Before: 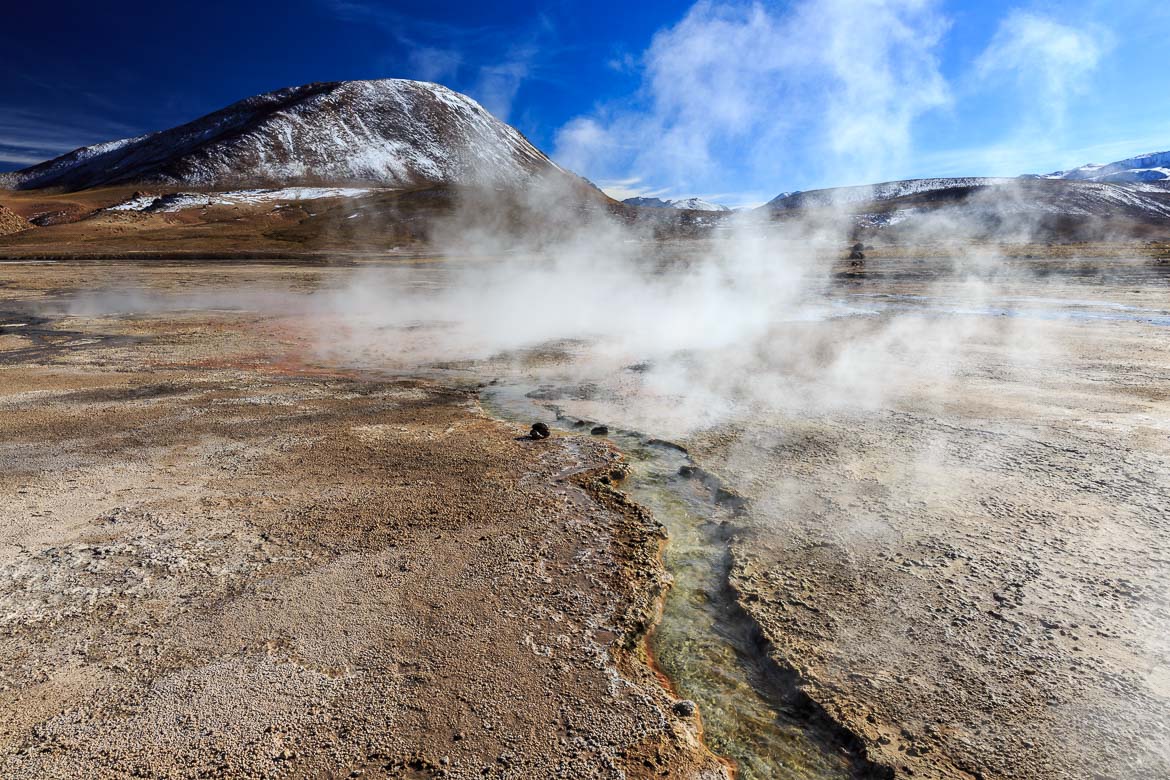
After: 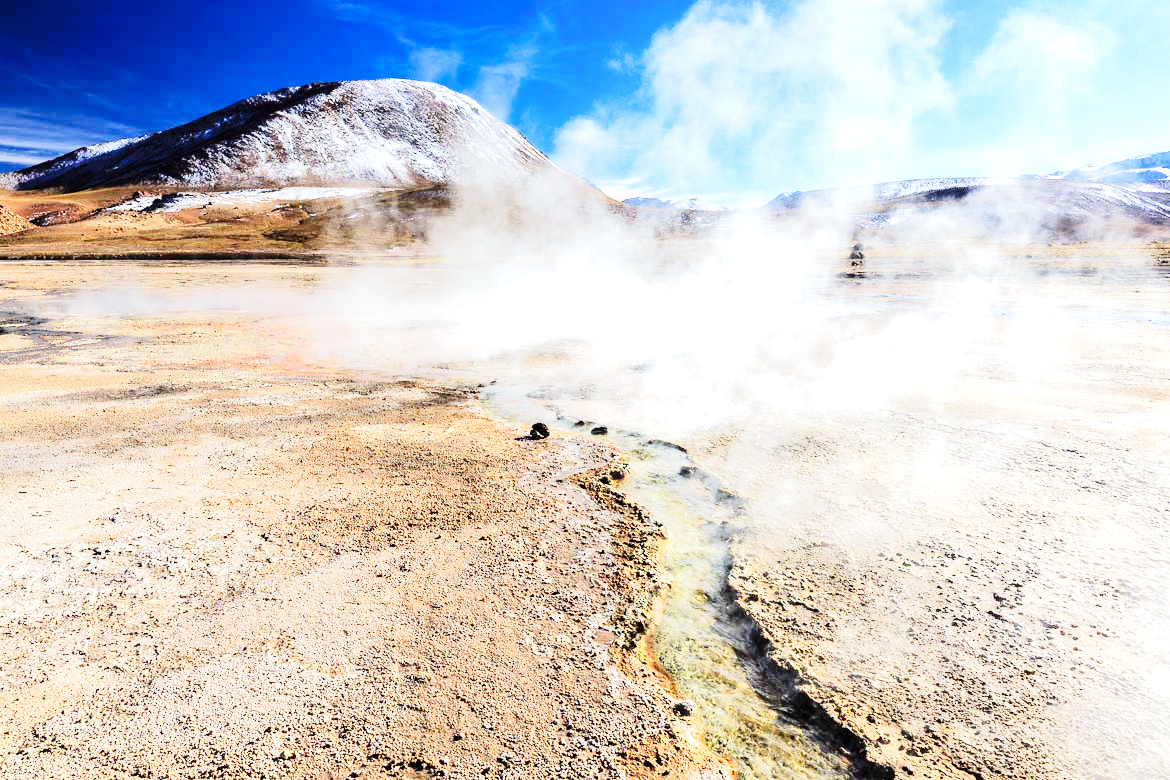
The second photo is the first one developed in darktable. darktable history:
tone equalizer: -7 EV 0.15 EV, -6 EV 0.571 EV, -5 EV 1.18 EV, -4 EV 1.35 EV, -3 EV 1.18 EV, -2 EV 0.6 EV, -1 EV 0.155 EV, edges refinement/feathering 500, mask exposure compensation -1.57 EV, preserve details no
exposure: exposure 0.603 EV, compensate exposure bias true, compensate highlight preservation false
base curve: curves: ch0 [(0, 0) (0.032, 0.025) (0.121, 0.166) (0.206, 0.329) (0.605, 0.79) (1, 1)], preserve colors none
